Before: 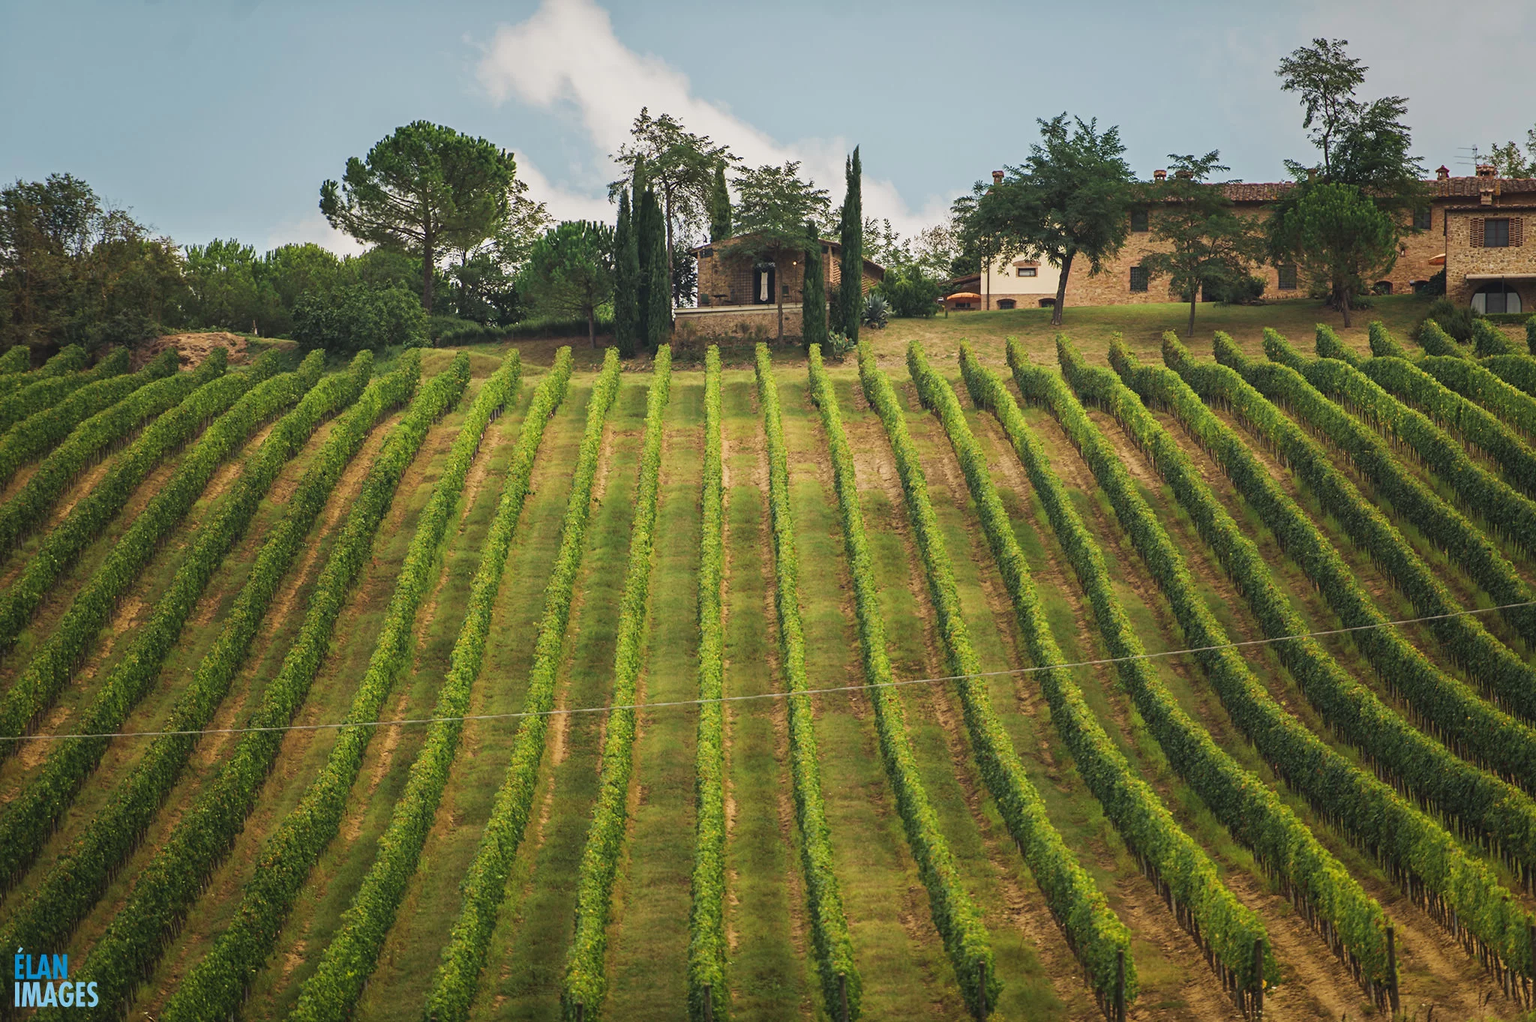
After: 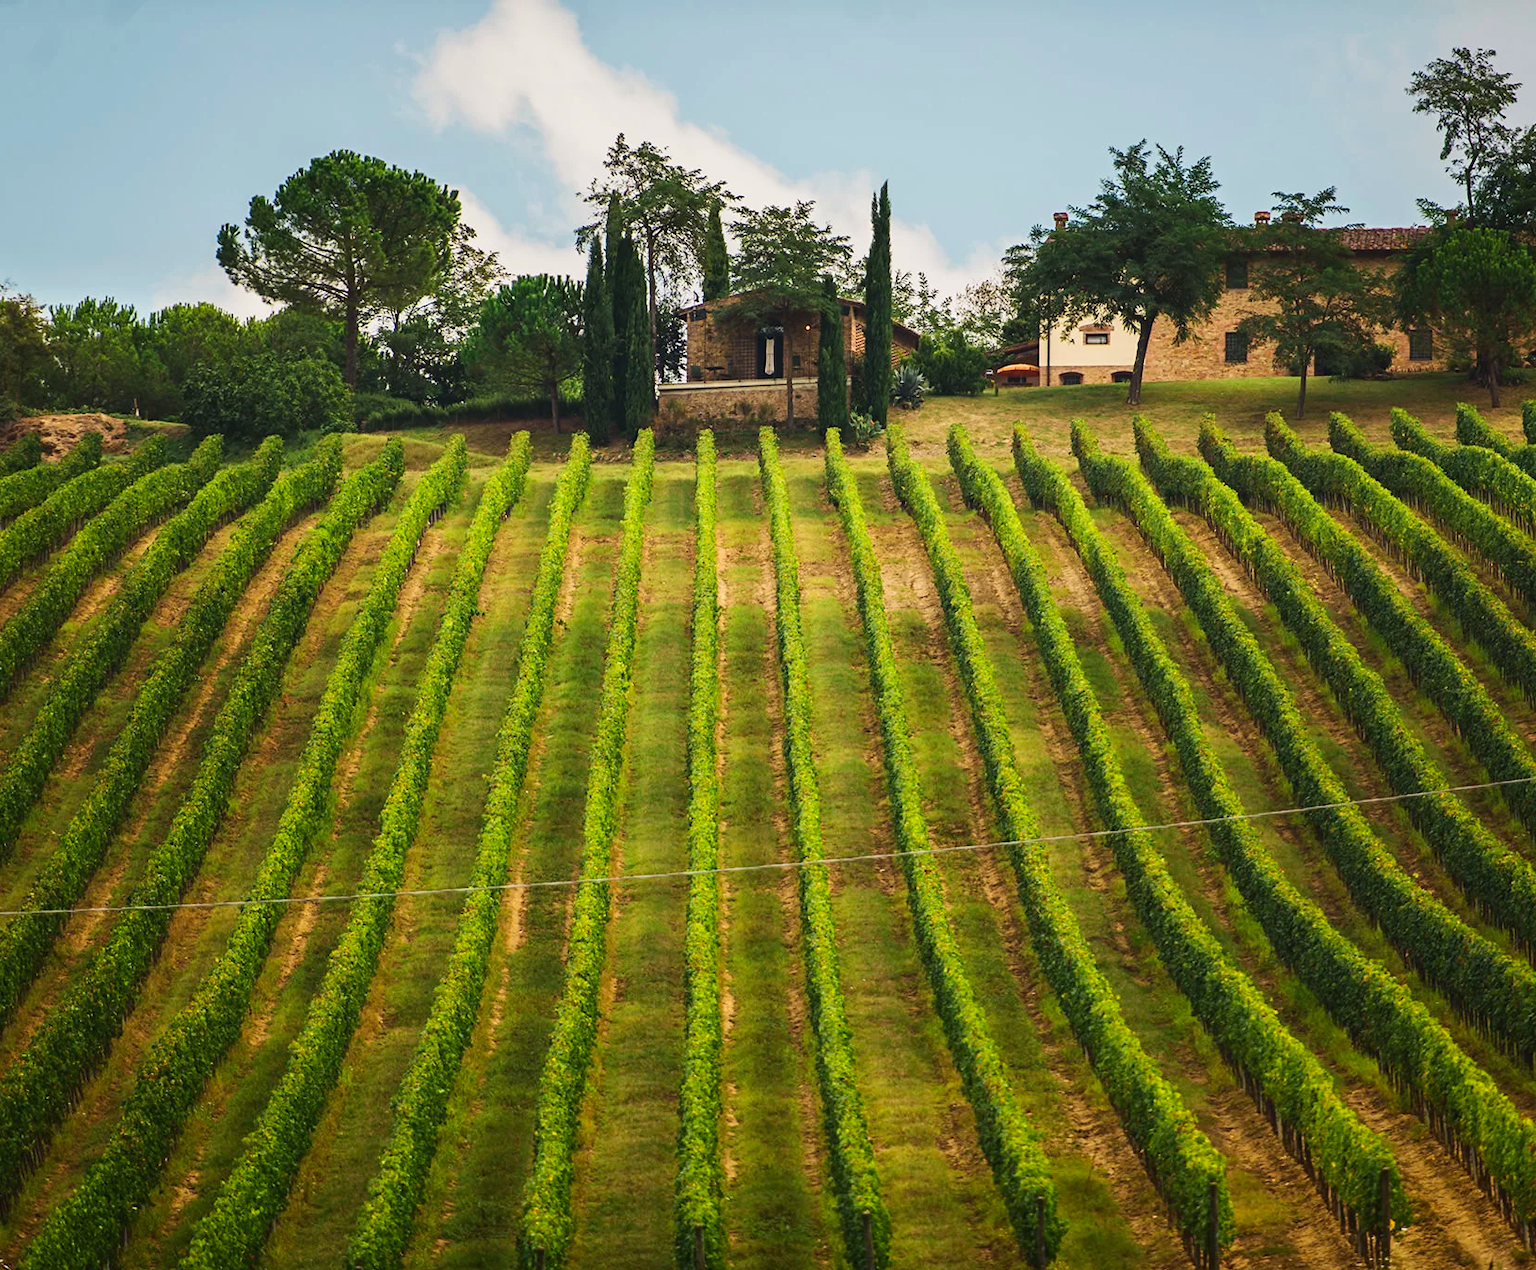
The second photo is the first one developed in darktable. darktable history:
contrast brightness saturation: contrast 0.183, saturation 0.307
crop and rotate: left 9.491%, right 10.114%
